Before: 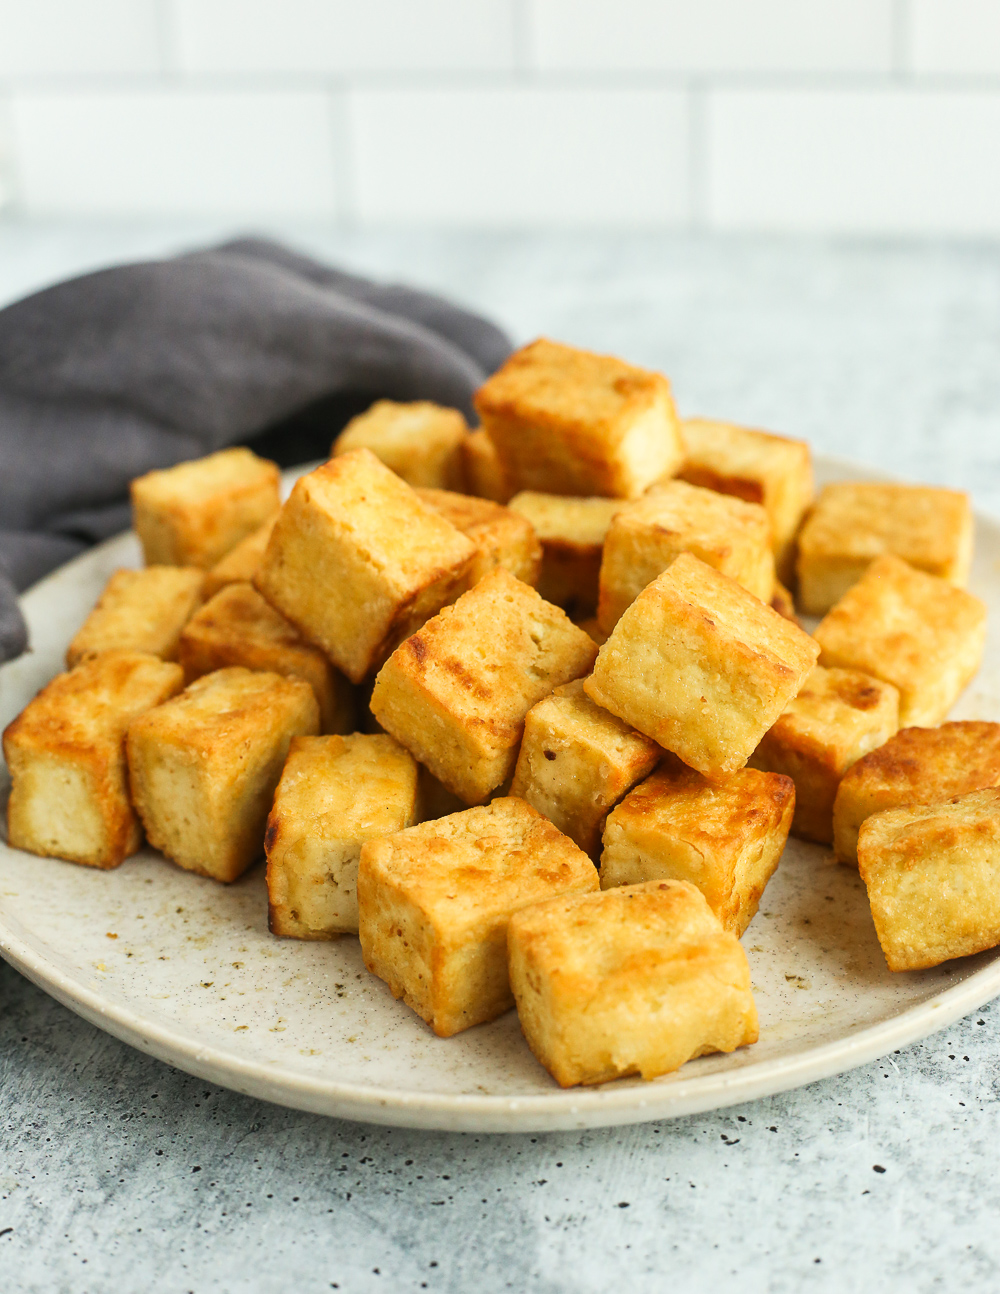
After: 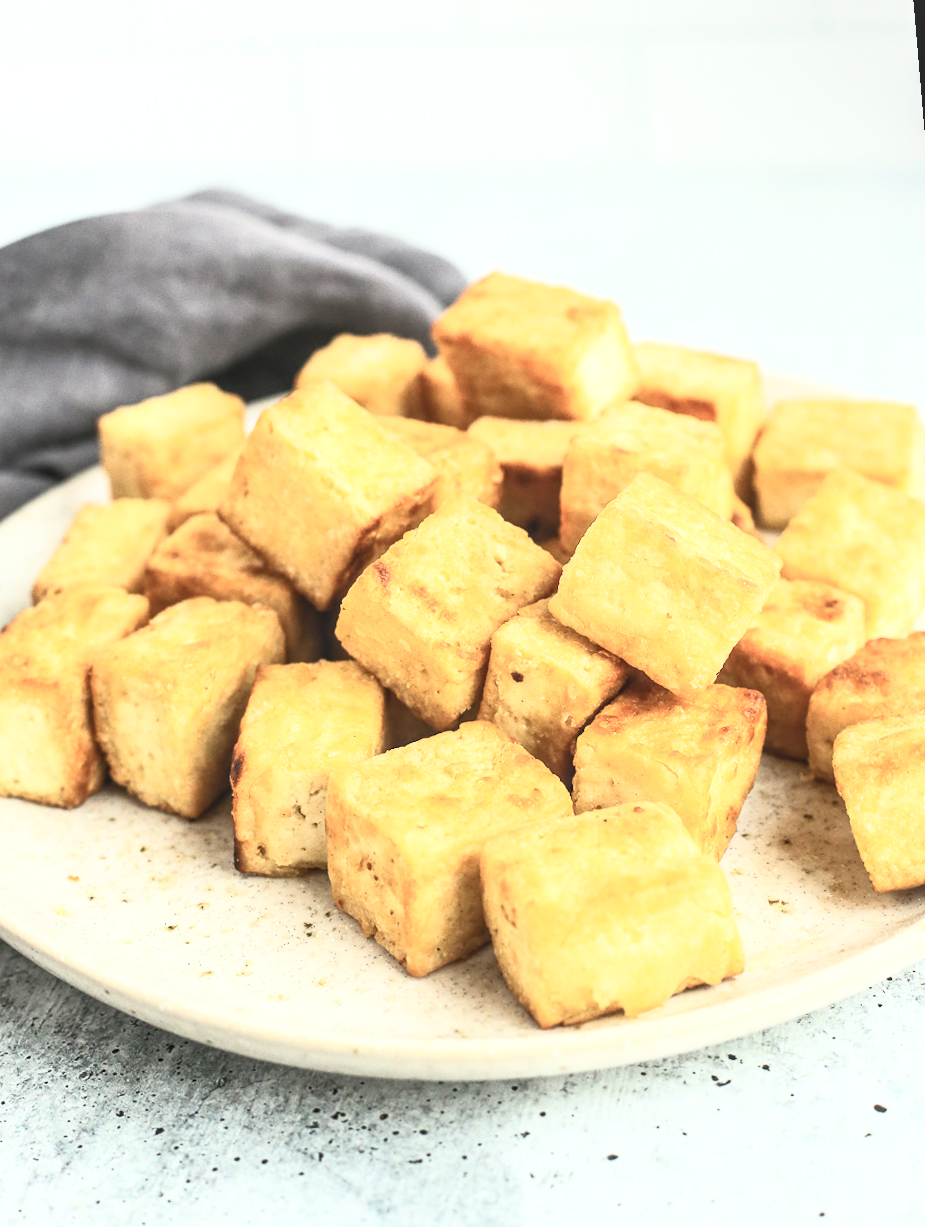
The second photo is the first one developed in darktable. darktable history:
exposure: black level correction 0, exposure 0.6 EV, compensate exposure bias true, compensate highlight preservation false
local contrast: on, module defaults
contrast brightness saturation: contrast 0.43, brightness 0.56, saturation -0.19
rotate and perspective: rotation -1.68°, lens shift (vertical) -0.146, crop left 0.049, crop right 0.912, crop top 0.032, crop bottom 0.96
